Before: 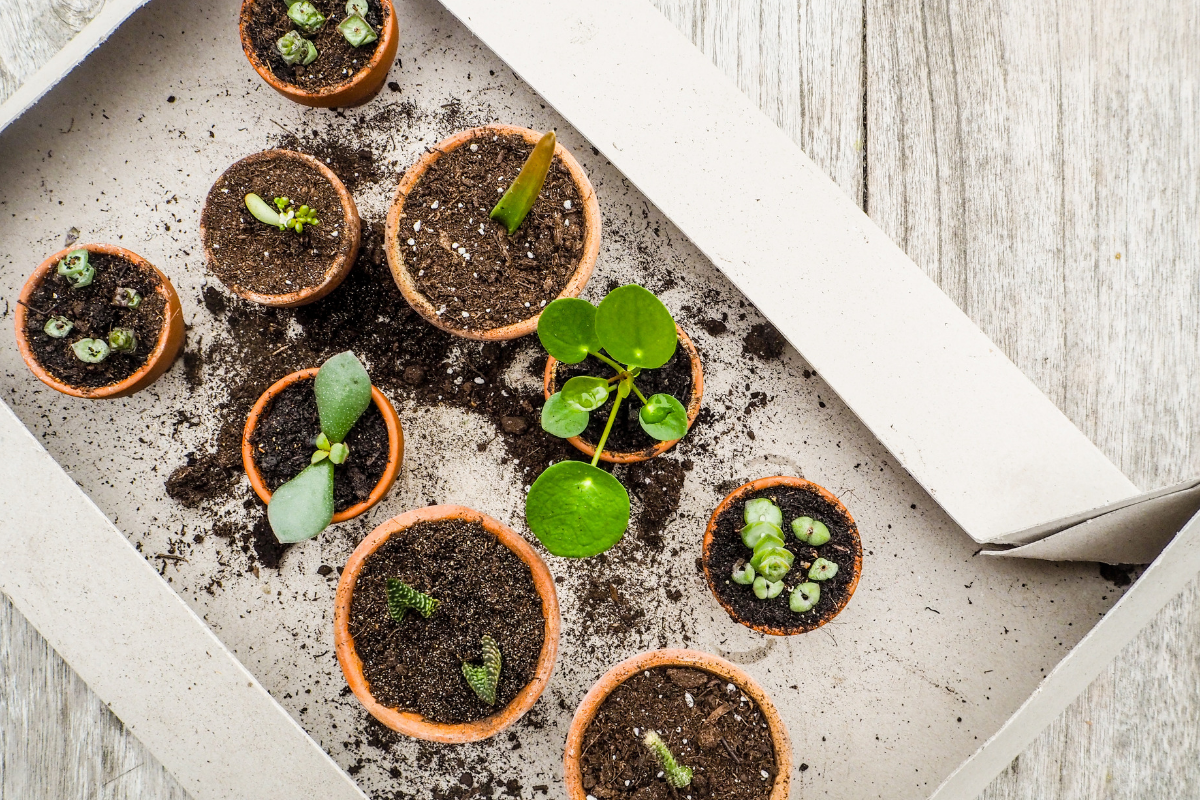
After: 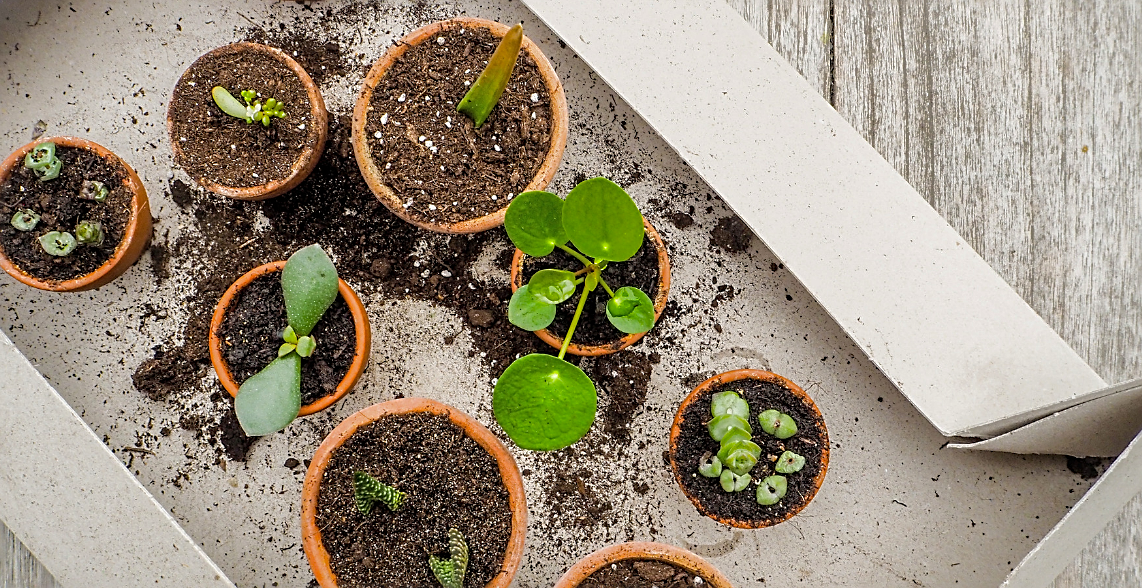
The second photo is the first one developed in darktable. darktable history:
sharpen: on, module defaults
crop and rotate: left 2.784%, top 13.616%, right 1.973%, bottom 12.879%
shadows and highlights: shadows 40.13, highlights -59.84
